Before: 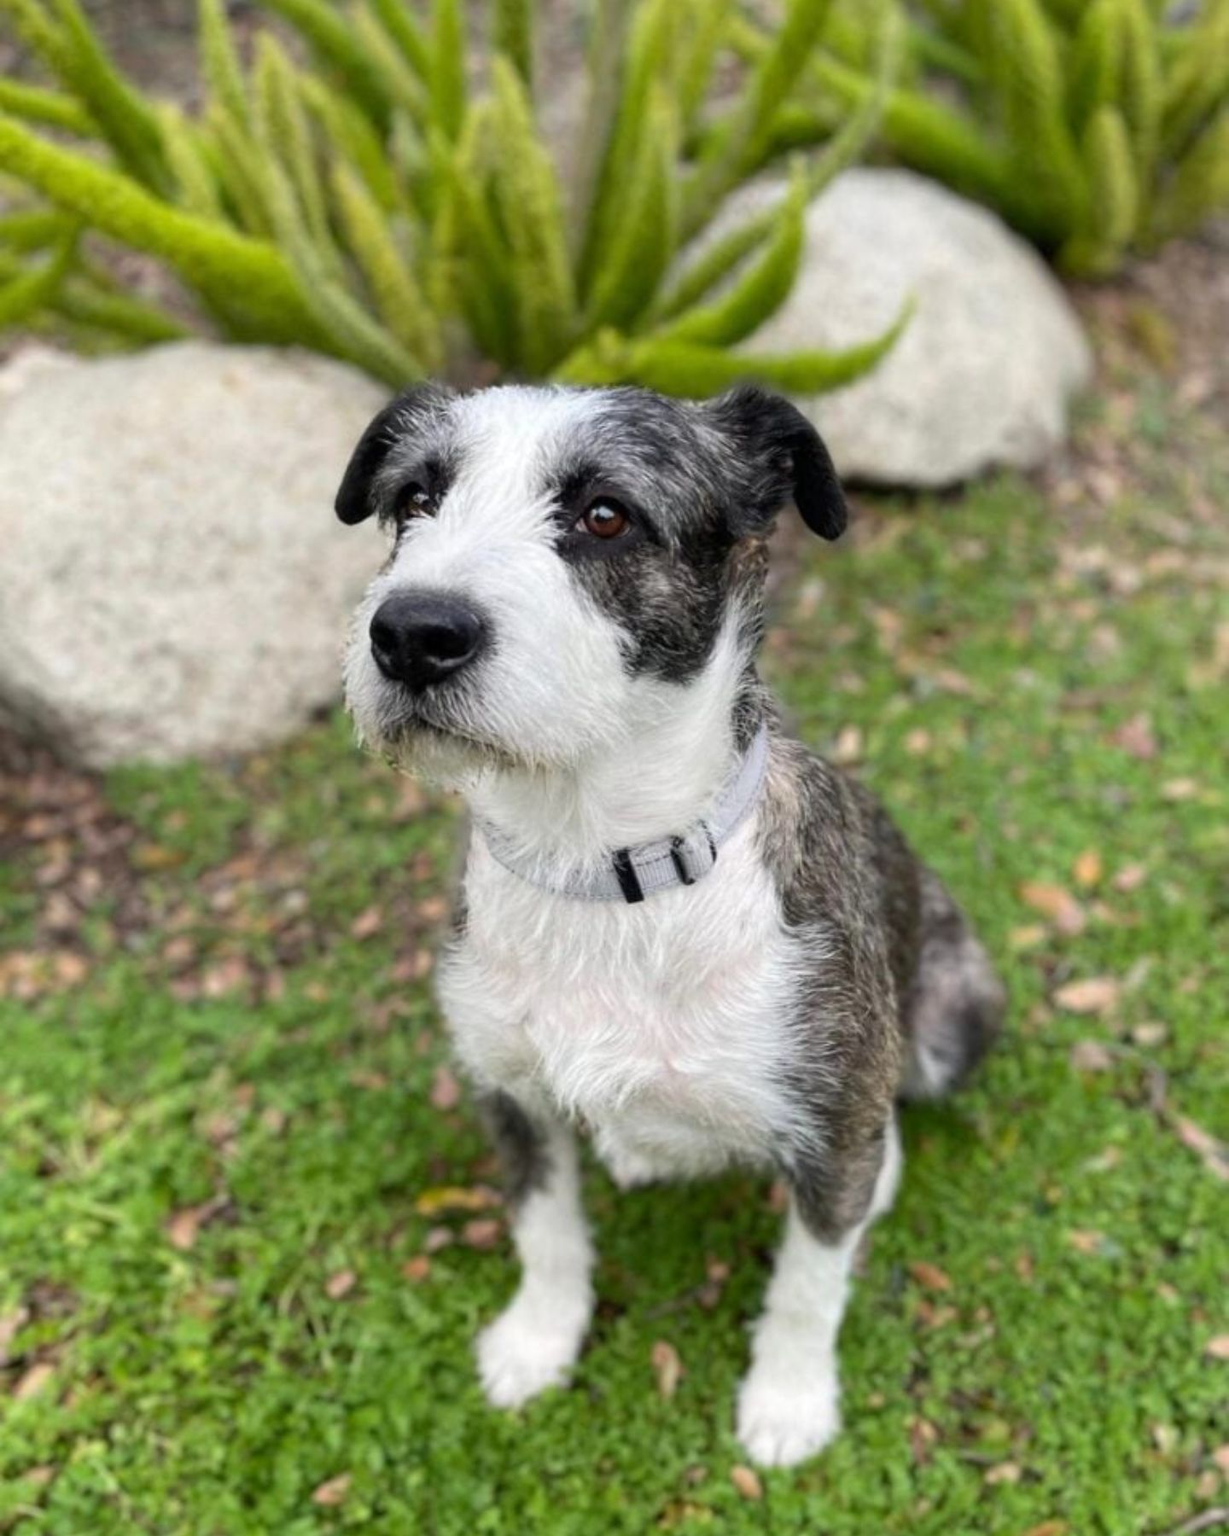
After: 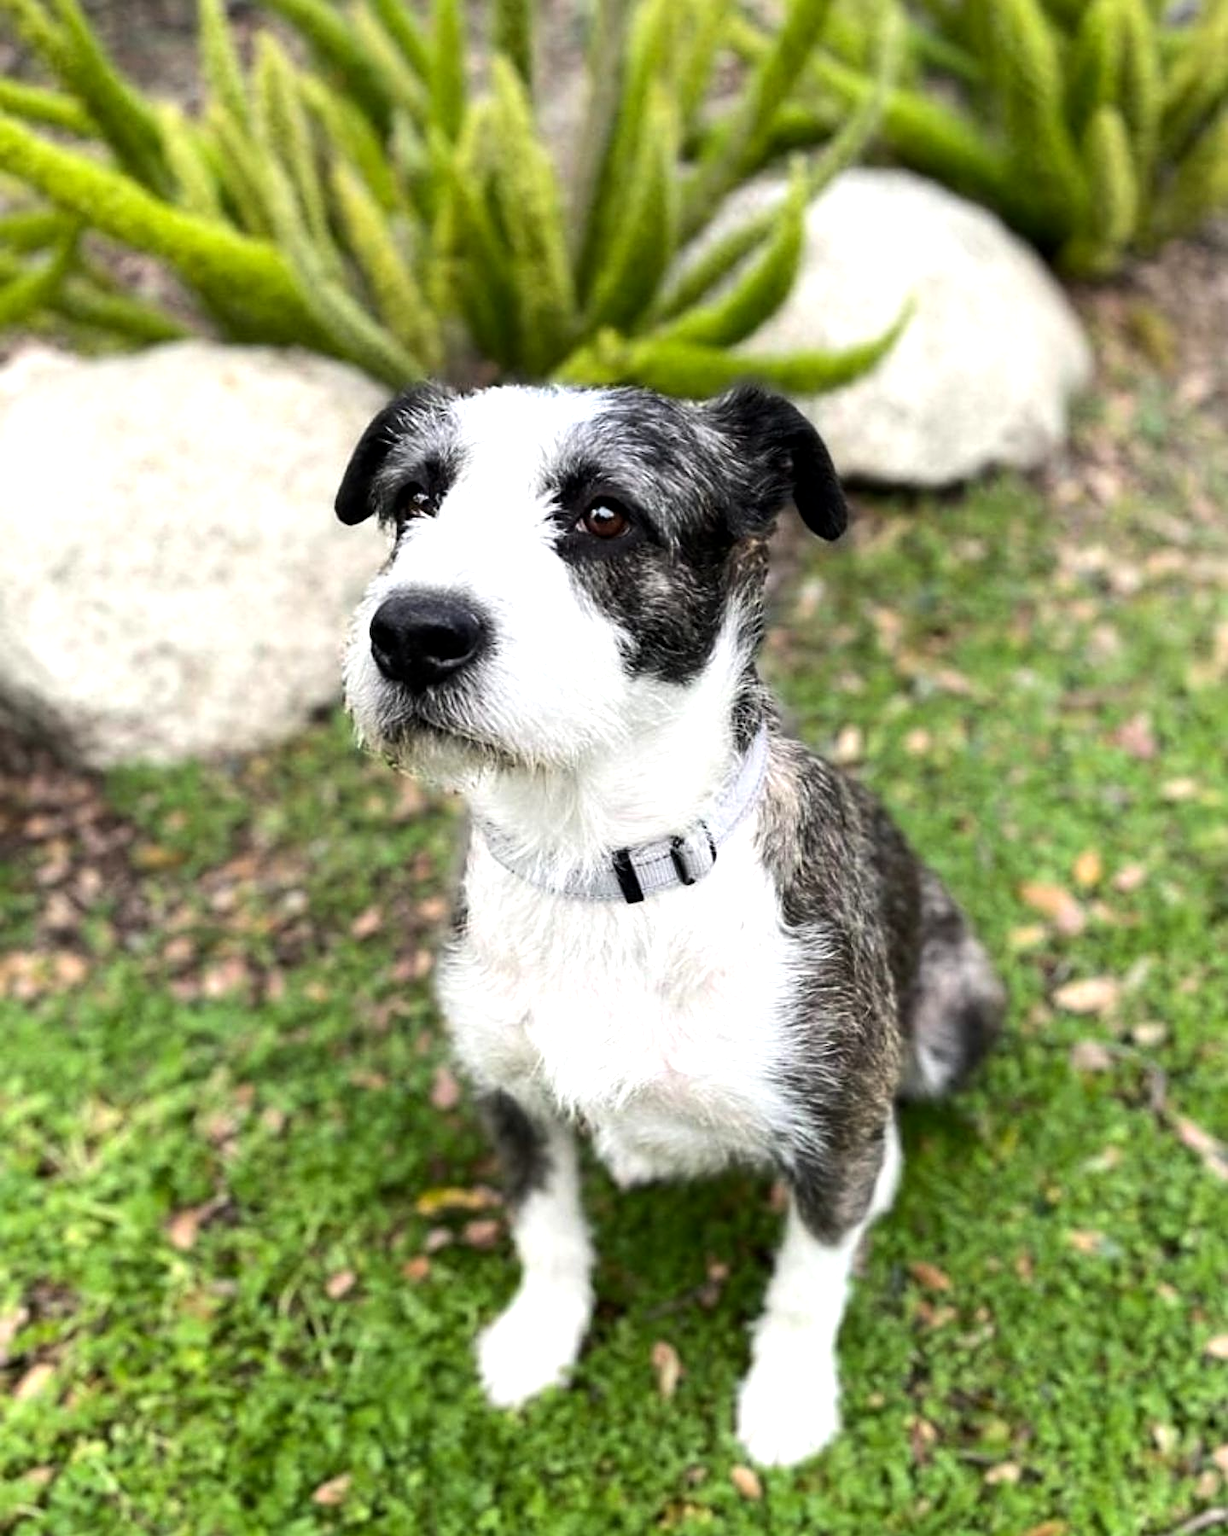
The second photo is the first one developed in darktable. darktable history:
sharpen: on, module defaults
exposure: black level correction 0.002, compensate highlight preservation false
tone equalizer: -8 EV -0.715 EV, -7 EV -0.709 EV, -6 EV -0.605 EV, -5 EV -0.416 EV, -3 EV 0.369 EV, -2 EV 0.6 EV, -1 EV 0.686 EV, +0 EV 0.766 EV, edges refinement/feathering 500, mask exposure compensation -1.57 EV, preserve details no
